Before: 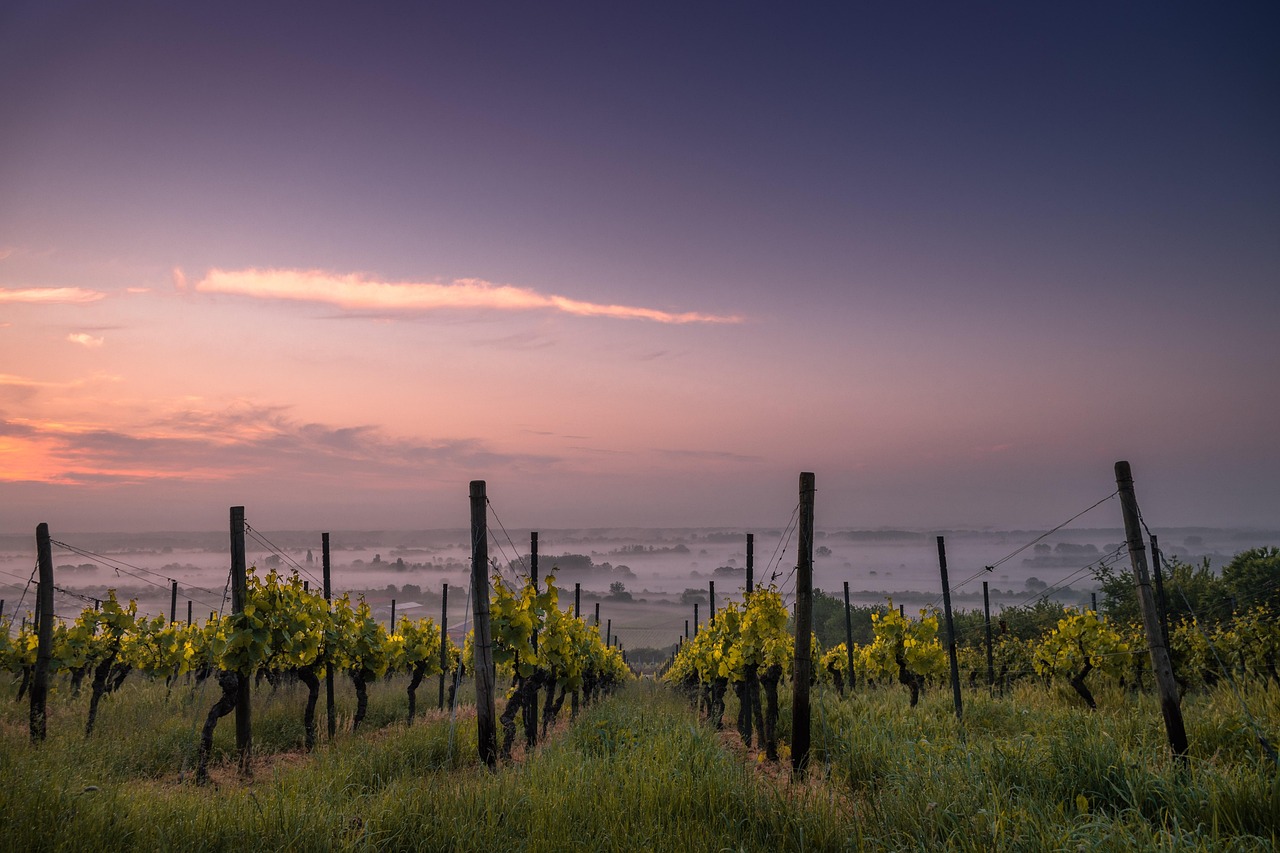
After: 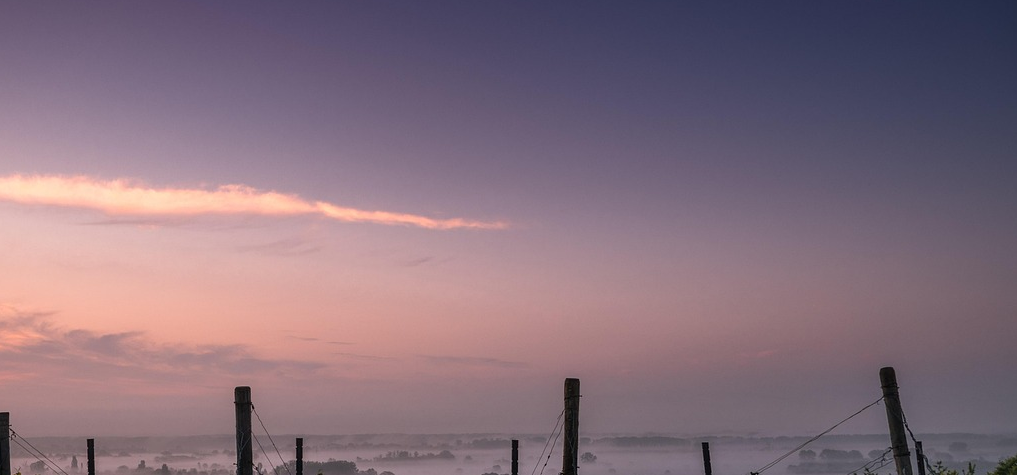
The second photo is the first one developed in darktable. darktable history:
crop: left 18.38%, top 11.092%, right 2.134%, bottom 33.217%
